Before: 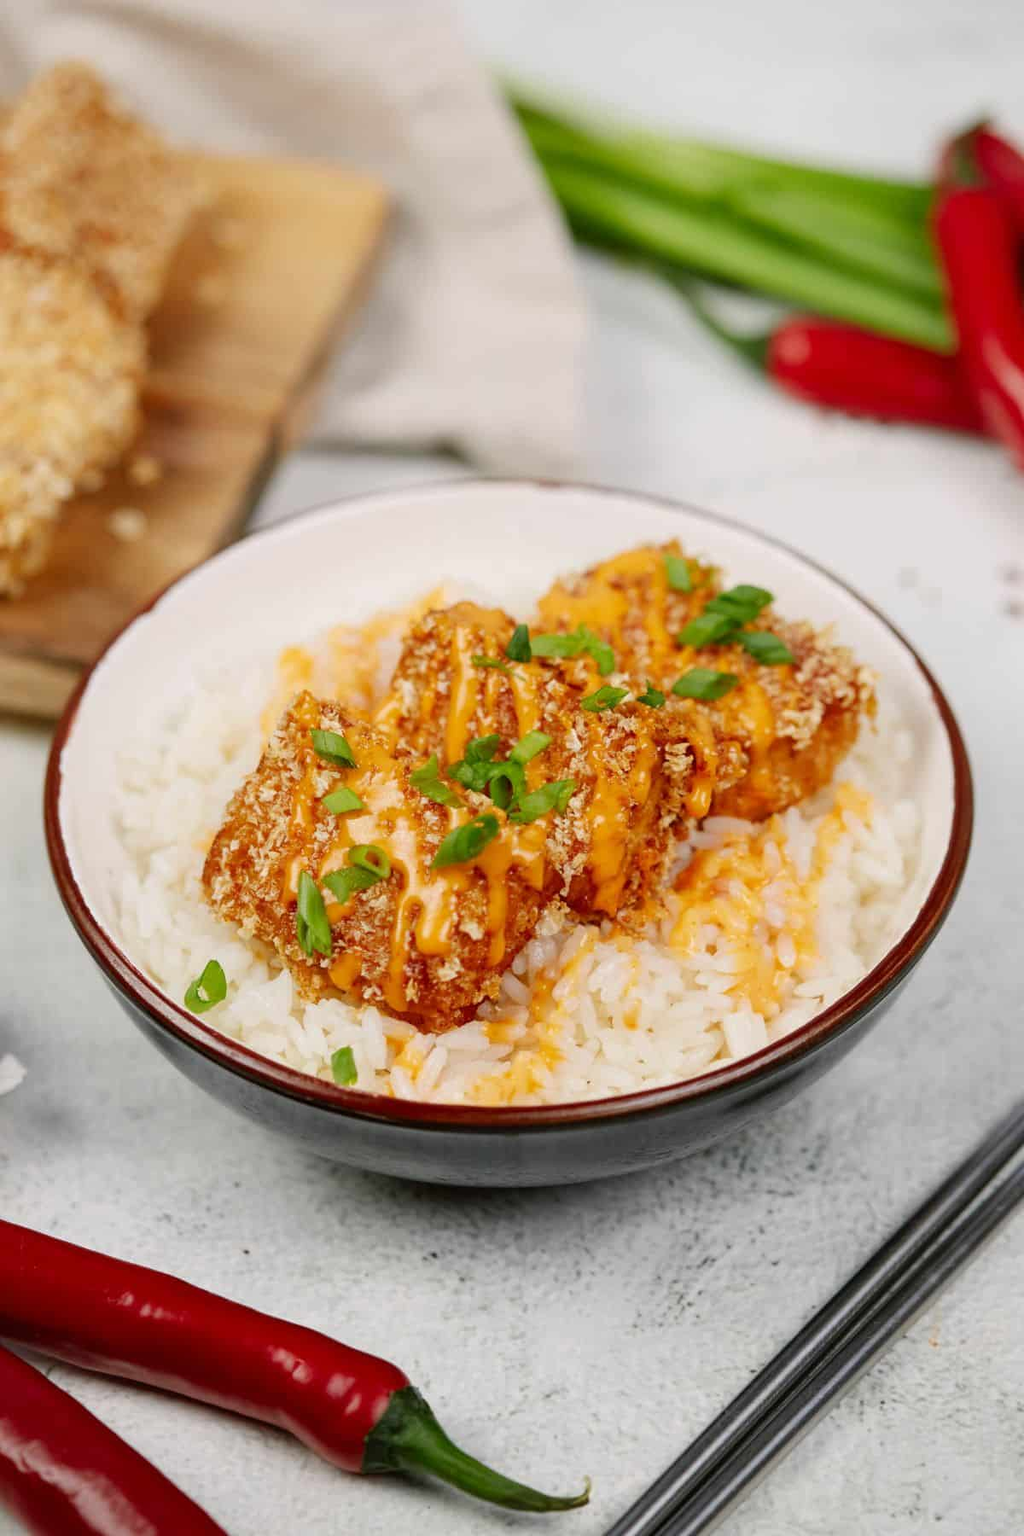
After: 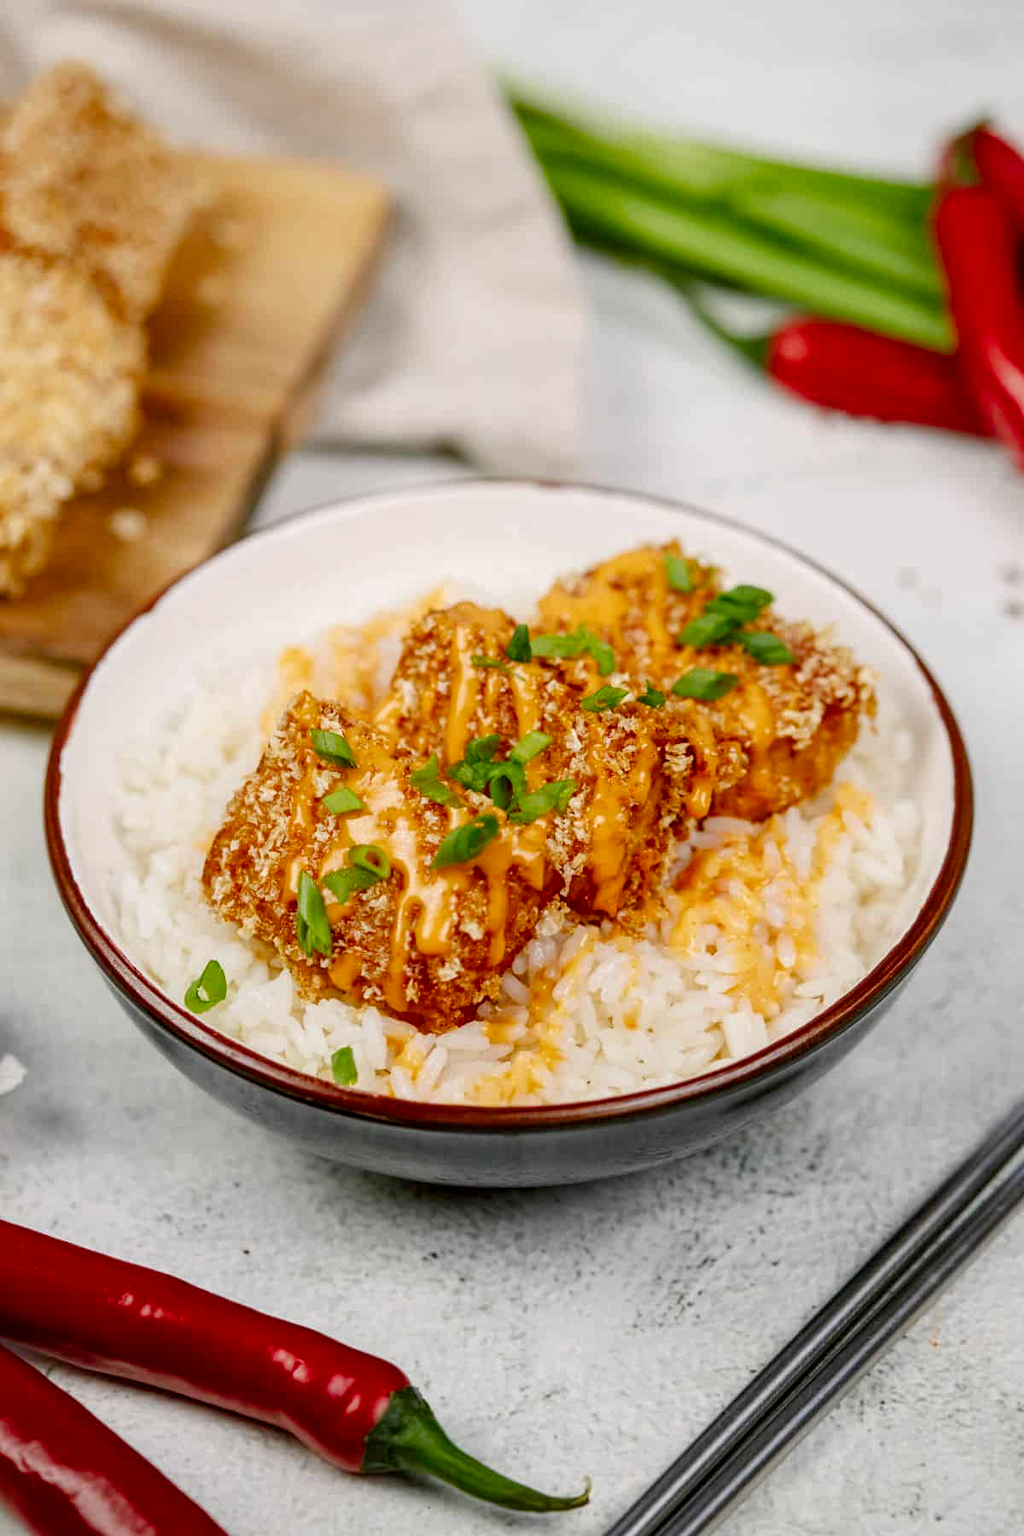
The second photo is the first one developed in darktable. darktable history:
local contrast: on, module defaults
color balance rgb: perceptual saturation grading › global saturation 20%, perceptual saturation grading › highlights -25%, perceptual saturation grading › shadows 25%
